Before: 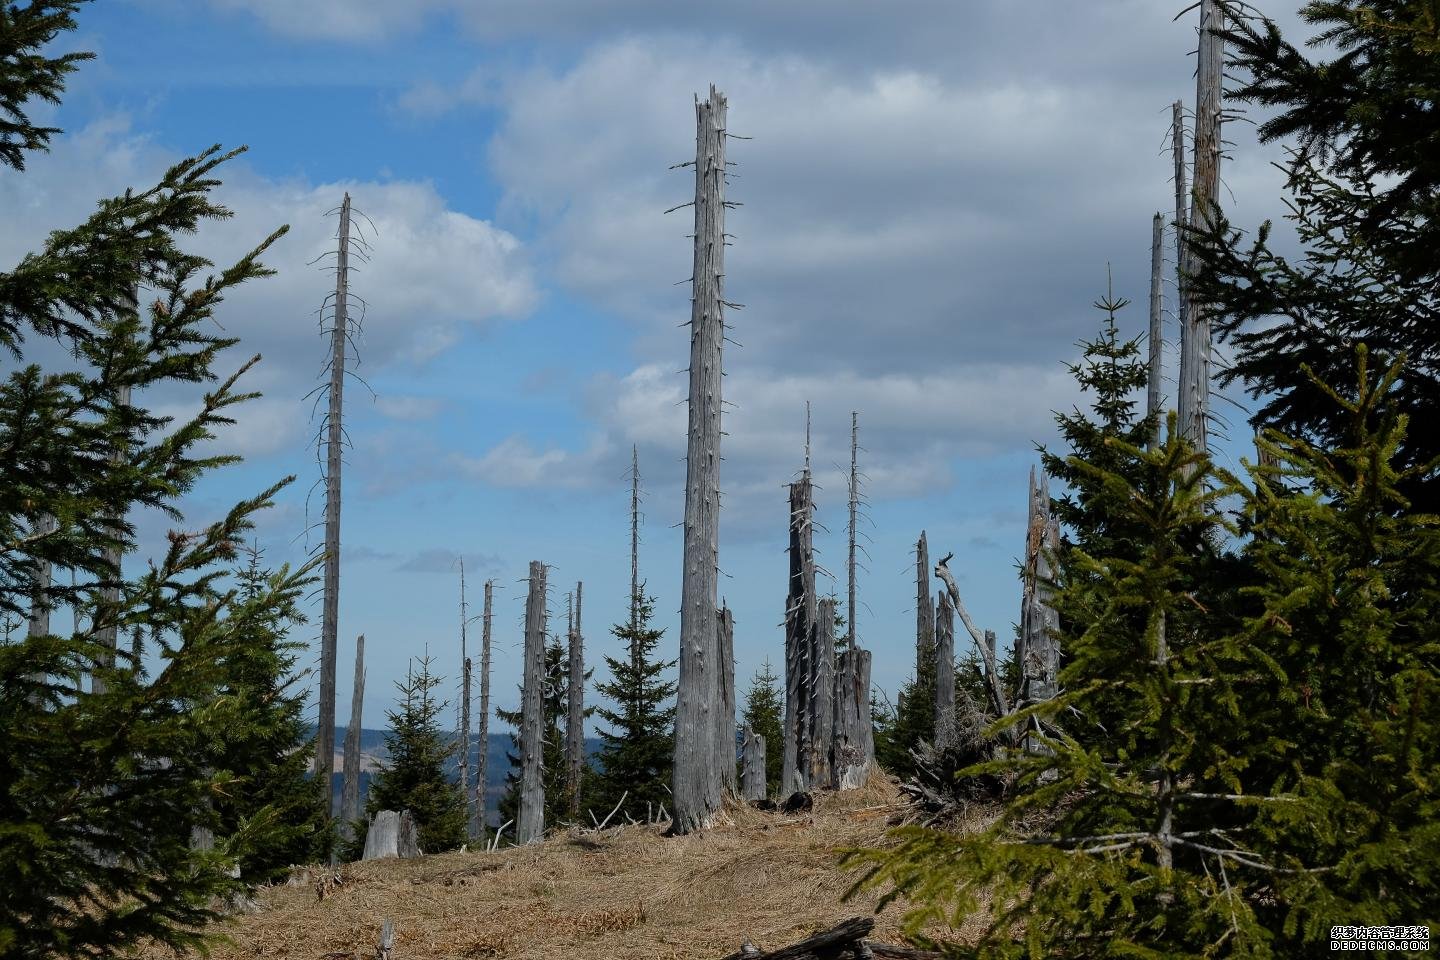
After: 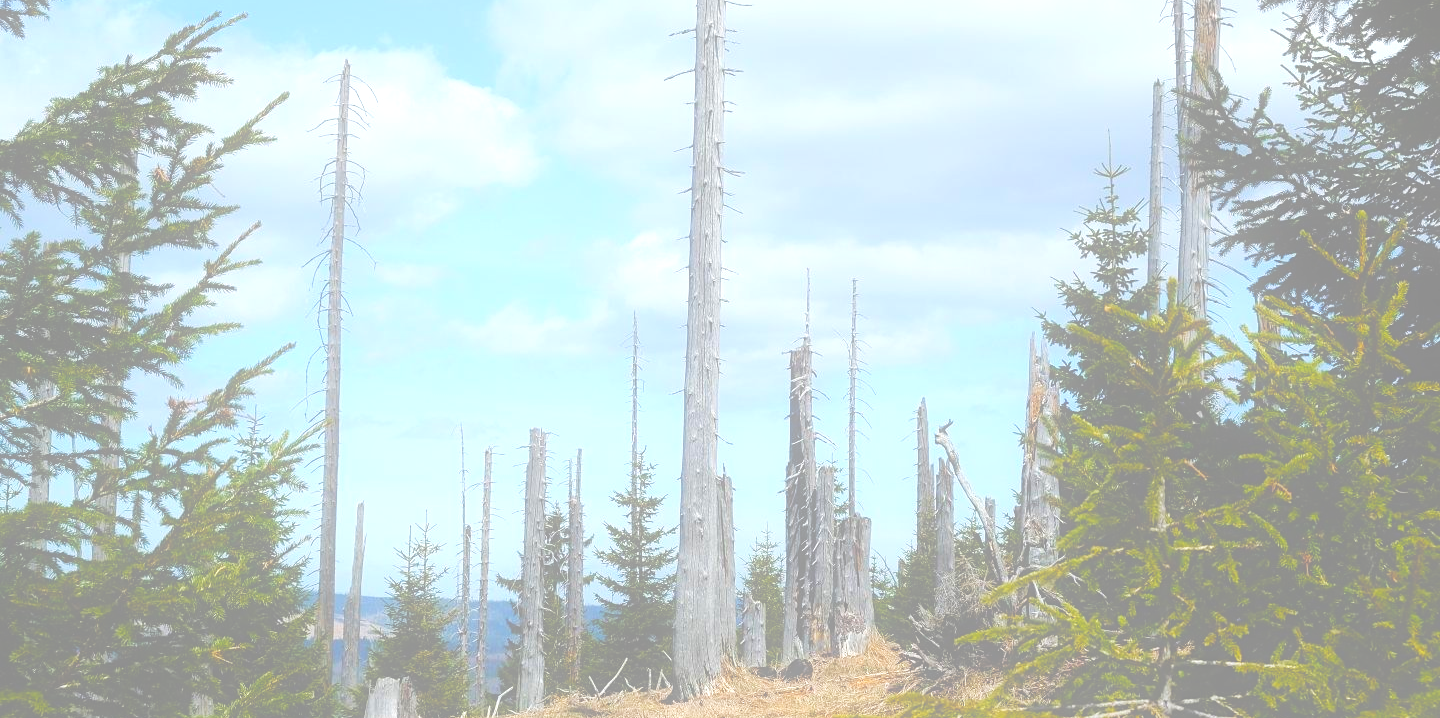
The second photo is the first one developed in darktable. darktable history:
crop: top 13.931%, bottom 11.219%
contrast equalizer: y [[0.5, 0.486, 0.447, 0.446, 0.489, 0.5], [0.5 ×6], [0.5 ×6], [0 ×6], [0 ×6]]
tone equalizer: -8 EV -0.772 EV, -7 EV -0.713 EV, -6 EV -0.614 EV, -5 EV -0.389 EV, -3 EV 0.379 EV, -2 EV 0.6 EV, -1 EV 0.678 EV, +0 EV 0.754 EV
color correction: highlights b* -0.028, saturation 1.09
tone curve: curves: ch0 [(0, 0) (0.078, 0.052) (0.236, 0.22) (0.427, 0.472) (0.508, 0.586) (0.654, 0.742) (0.793, 0.851) (0.994, 0.974)]; ch1 [(0, 0) (0.161, 0.092) (0.35, 0.33) (0.392, 0.392) (0.456, 0.456) (0.505, 0.502) (0.537, 0.518) (0.553, 0.534) (0.602, 0.579) (0.718, 0.718) (1, 1)]; ch2 [(0, 0) (0.346, 0.362) (0.411, 0.412) (0.502, 0.502) (0.531, 0.521) (0.586, 0.59) (0.621, 0.604) (1, 1)], preserve colors none
contrast brightness saturation: contrast -0.091, saturation -0.1
color balance rgb: perceptual saturation grading › global saturation 20%, perceptual saturation grading › highlights -25.454%, perceptual saturation grading › shadows 25.501%, perceptual brilliance grading › global brilliance 9.431%, perceptual brilliance grading › shadows 15.547%, global vibrance 50.728%
exposure: black level correction -0.073, exposure 0.5 EV, compensate exposure bias true, compensate highlight preservation false
